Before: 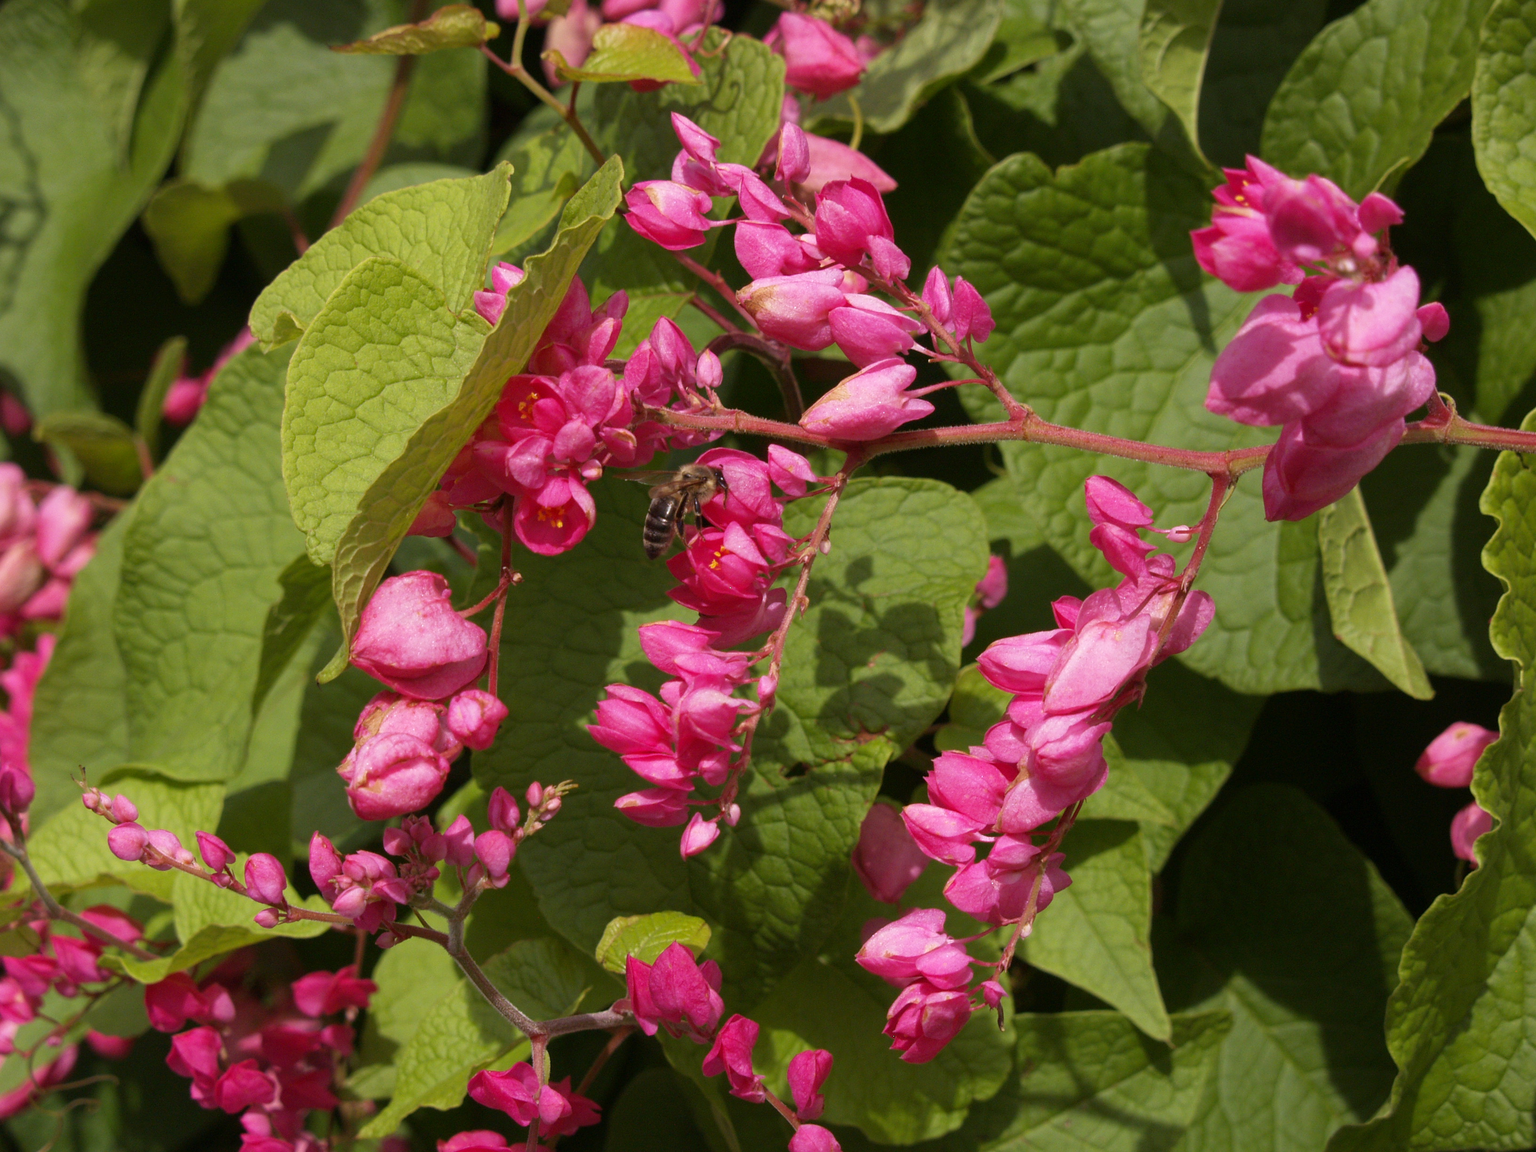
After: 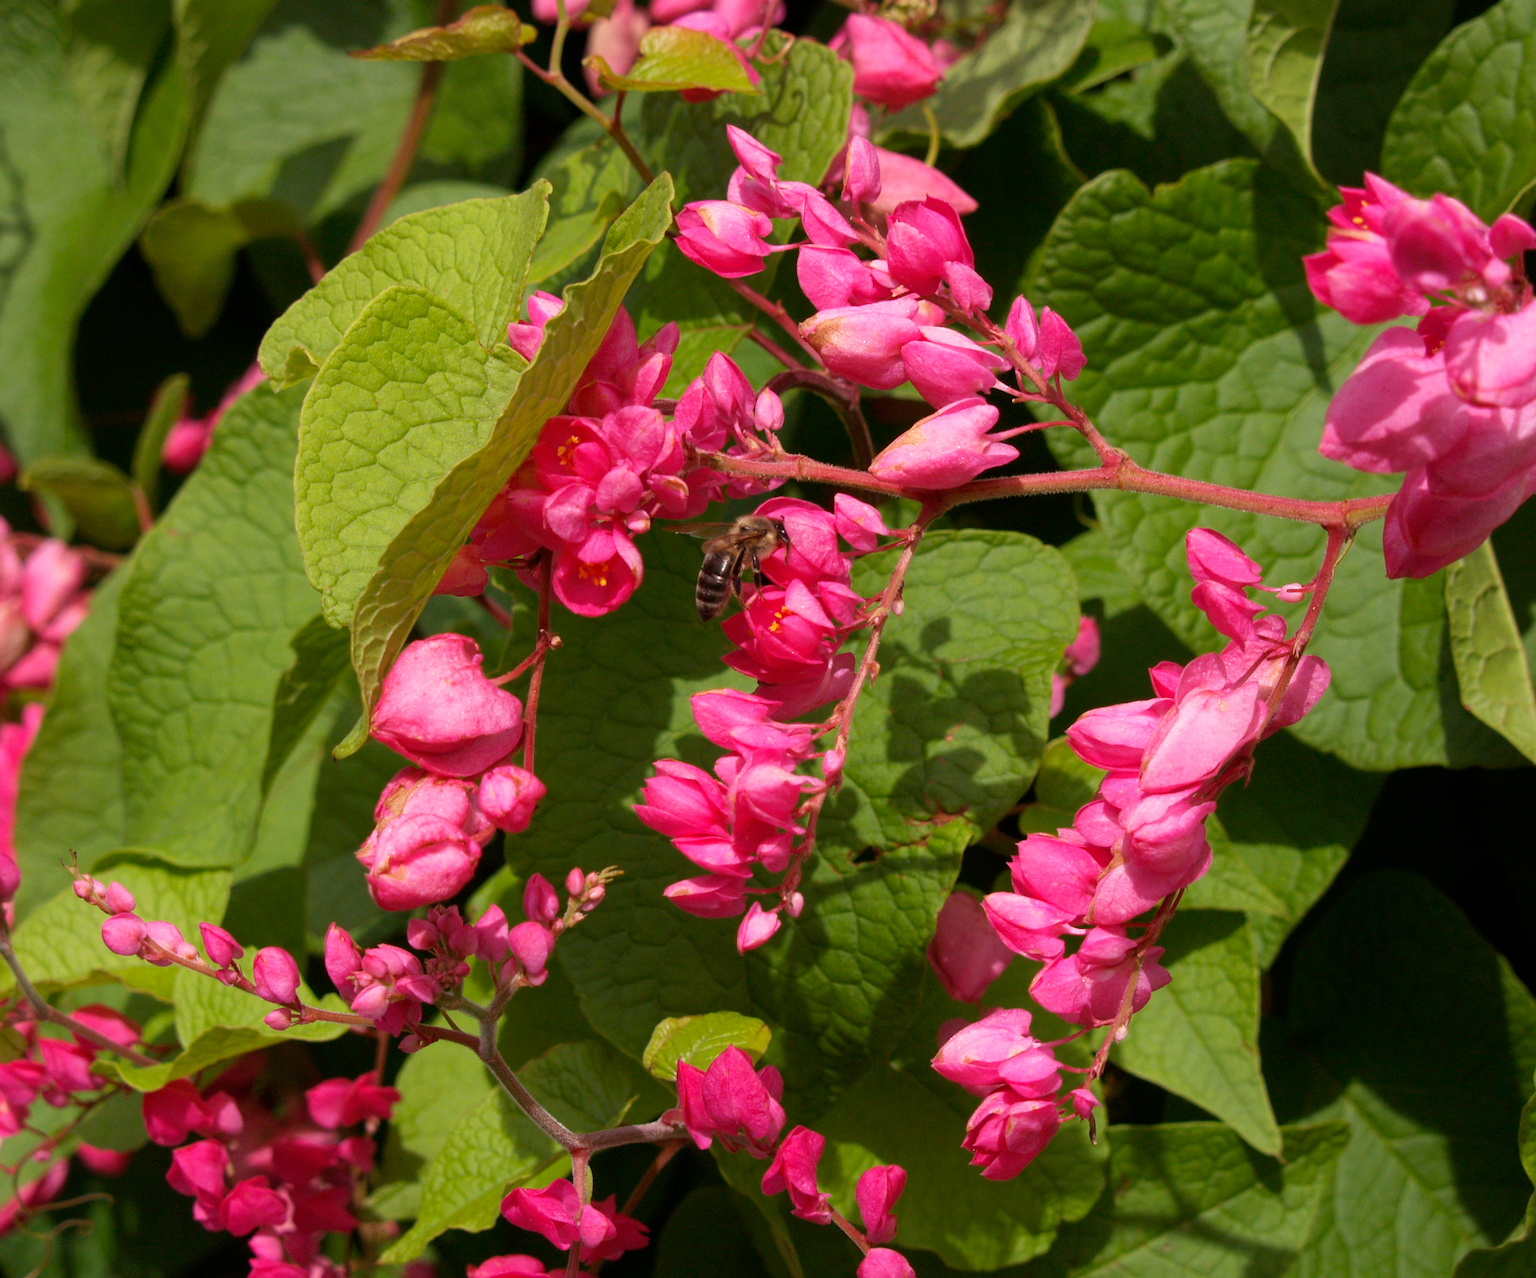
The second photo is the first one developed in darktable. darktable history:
color correction: highlights a* -0.182, highlights b* -0.124
crop and rotate: left 1.088%, right 8.807%
